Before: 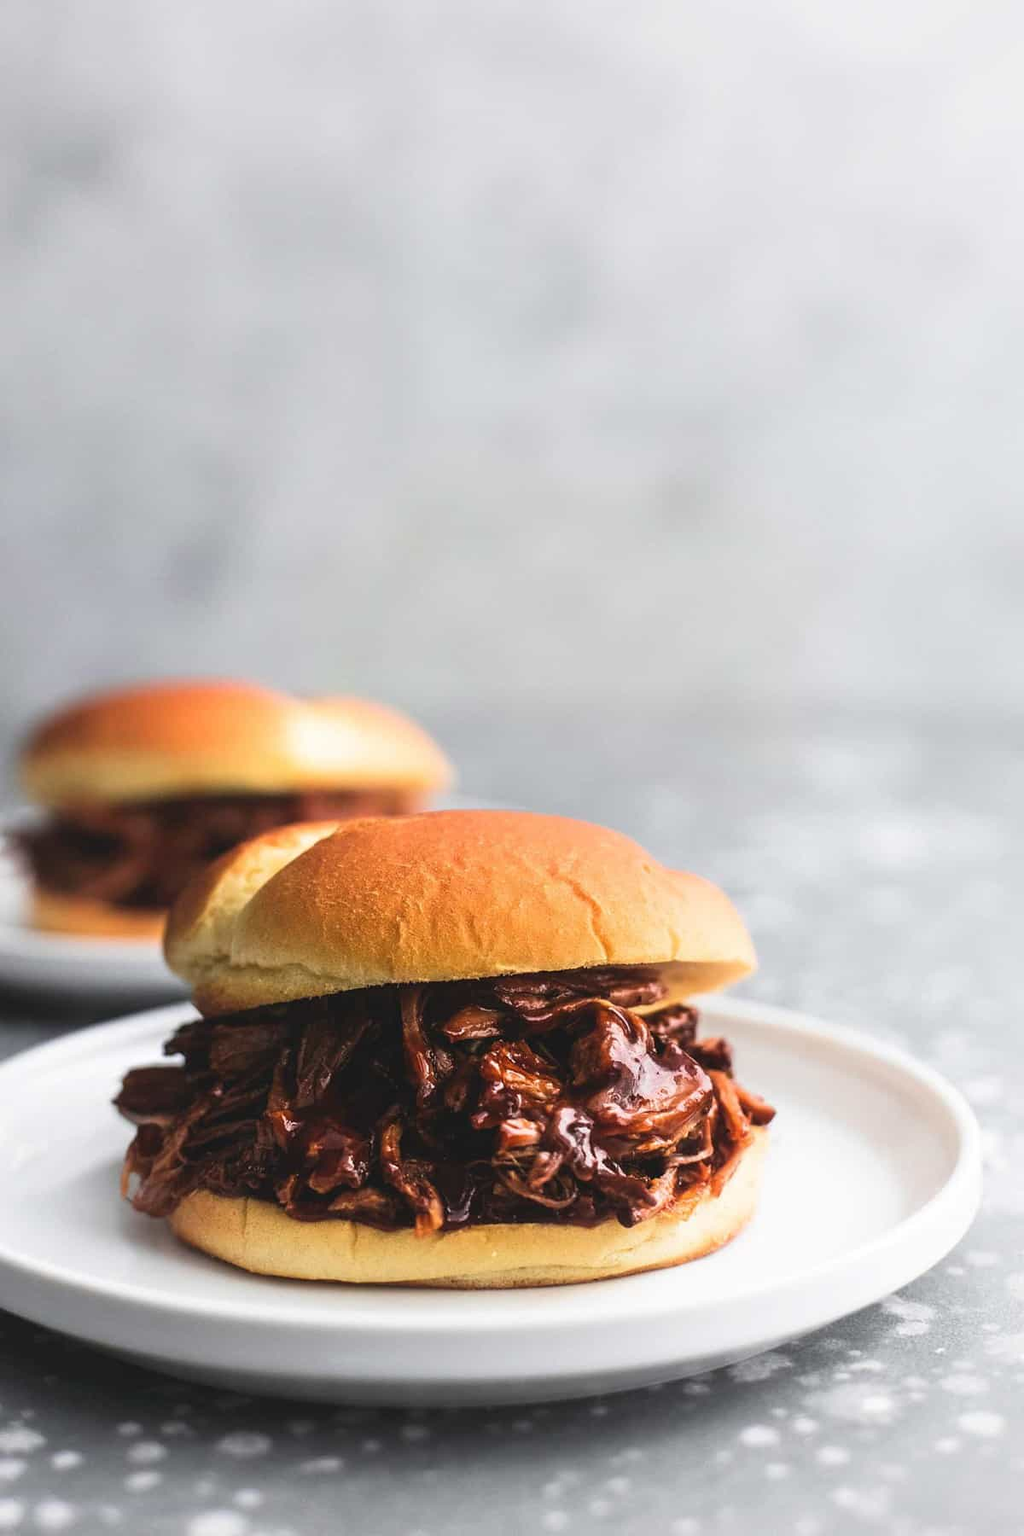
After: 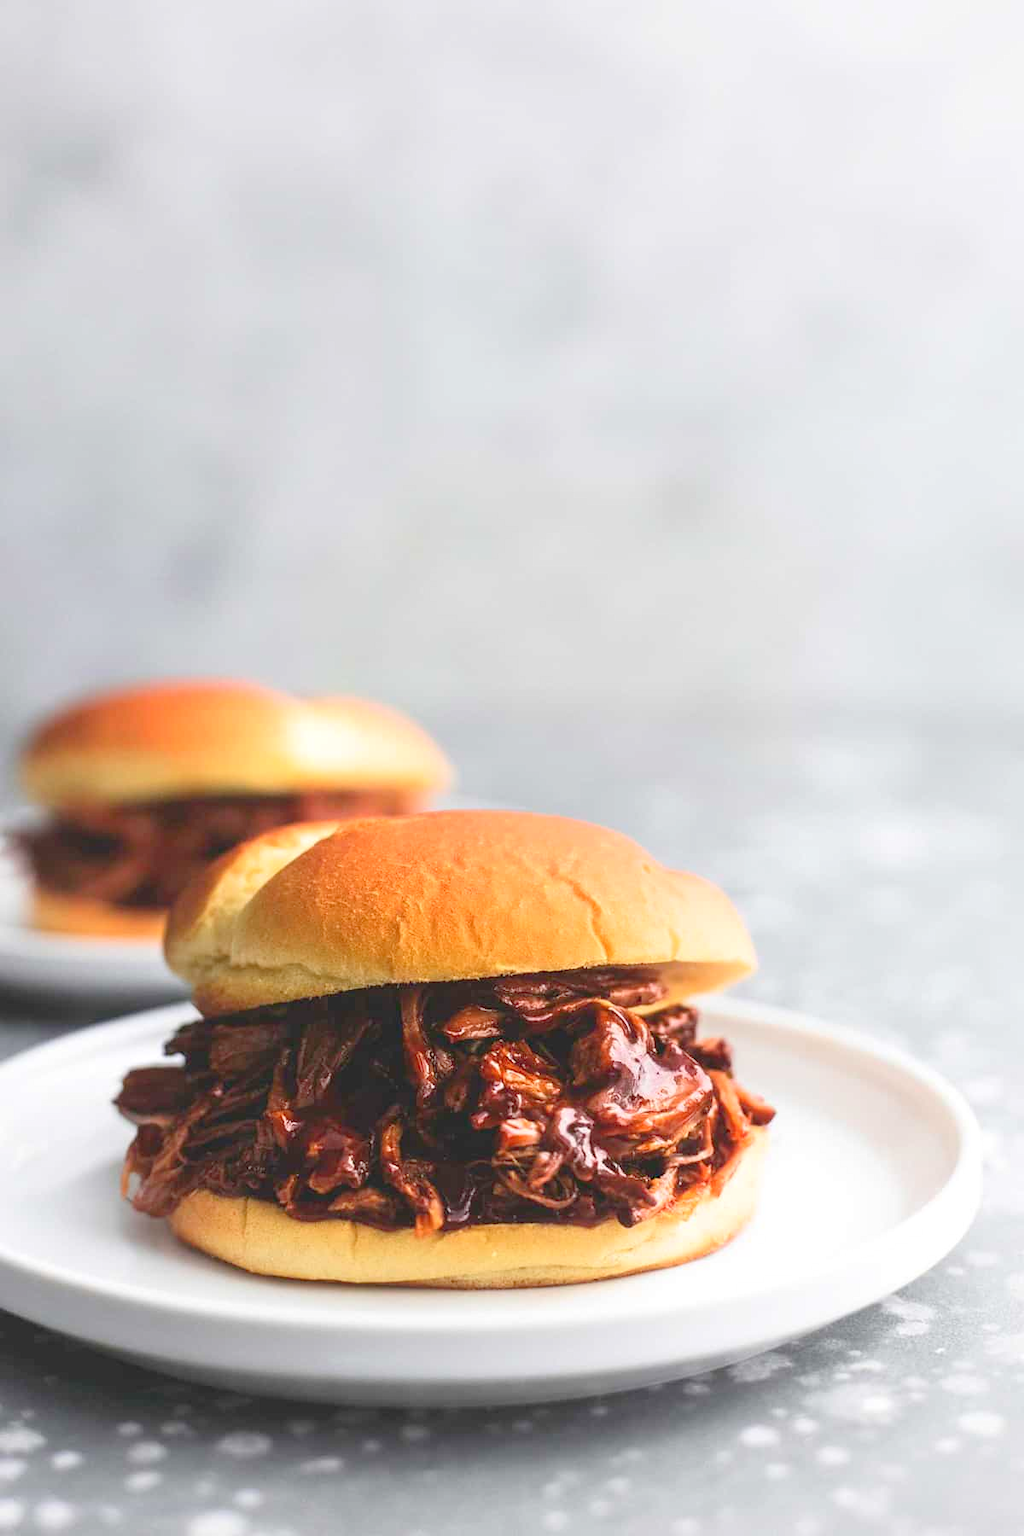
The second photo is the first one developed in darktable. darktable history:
levels: white 99.88%, levels [0, 0.43, 0.984]
